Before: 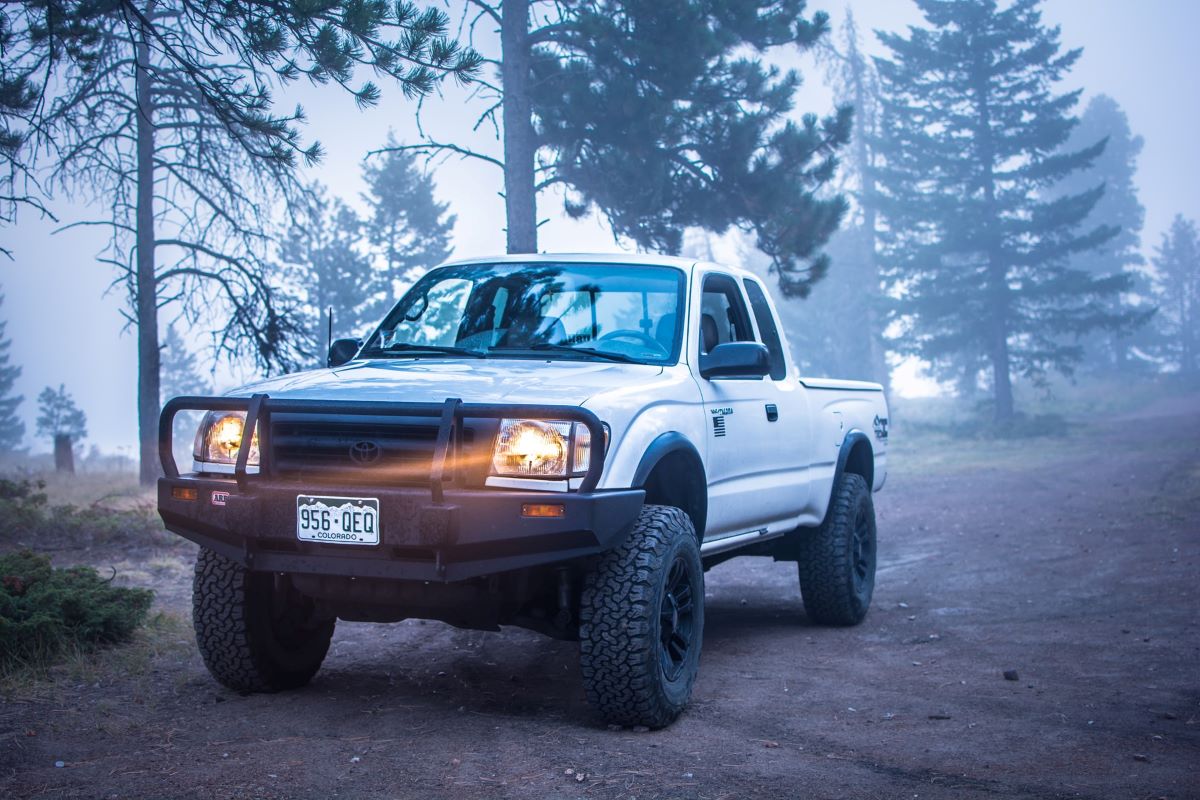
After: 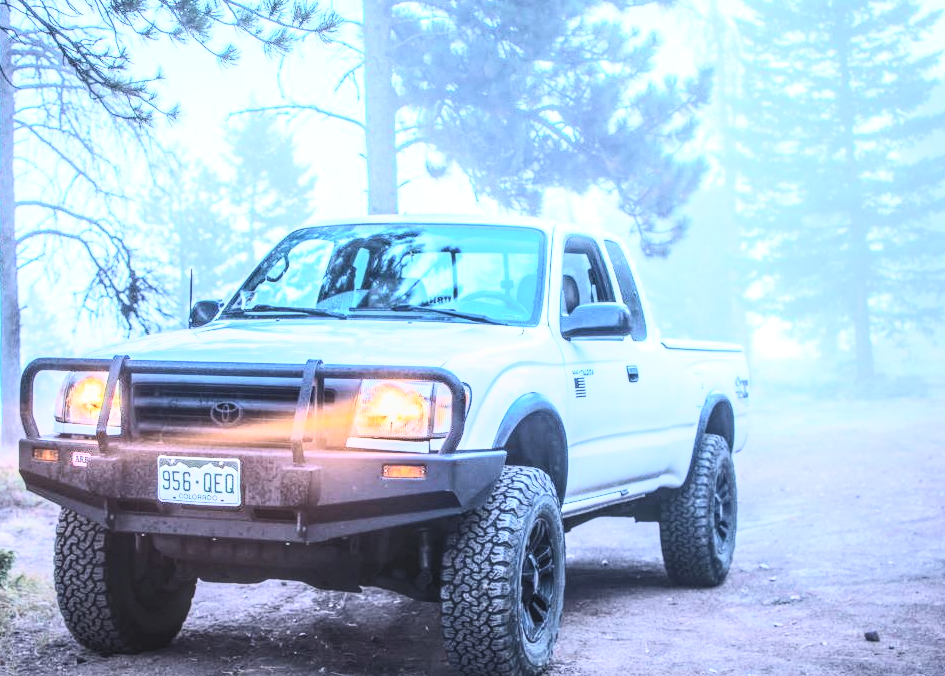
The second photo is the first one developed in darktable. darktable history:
contrast brightness saturation: contrast 0.388, brightness 0.527
local contrast: highlights 2%, shadows 2%, detail 133%
crop: left 11.639%, top 4.982%, right 9.559%, bottom 10.461%
tone equalizer: -7 EV 0.142 EV, -6 EV 0.614 EV, -5 EV 1.18 EV, -4 EV 1.35 EV, -3 EV 1.18 EV, -2 EV 0.6 EV, -1 EV 0.153 EV, edges refinement/feathering 500, mask exposure compensation -1.57 EV, preserve details no
